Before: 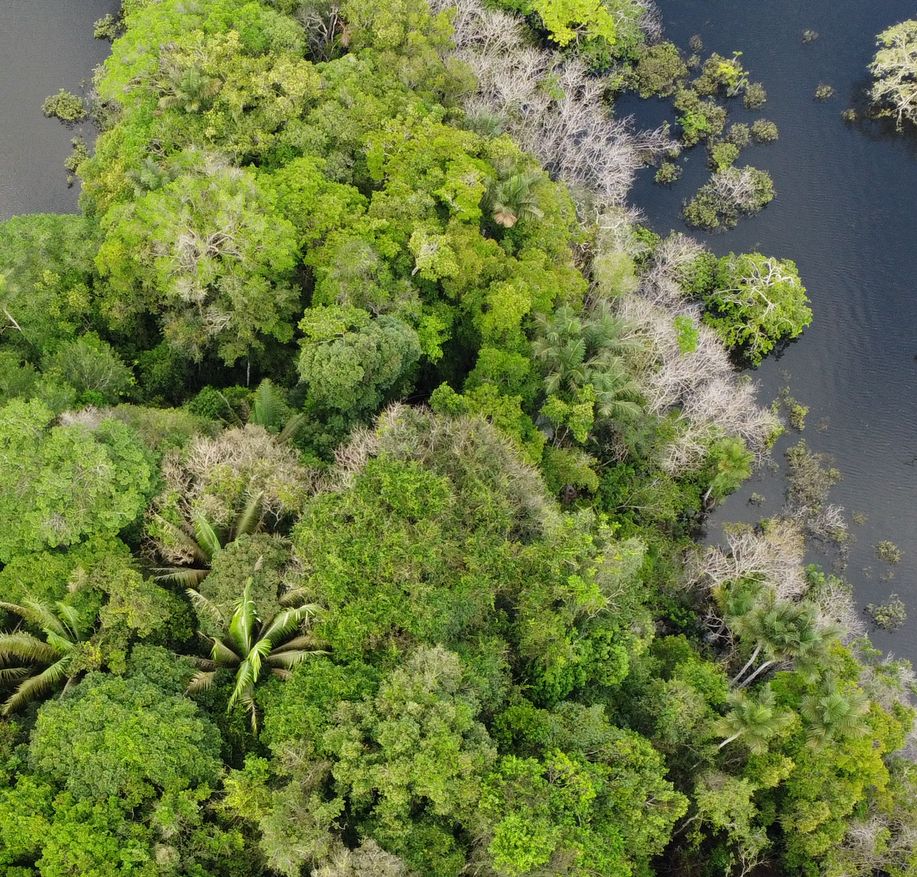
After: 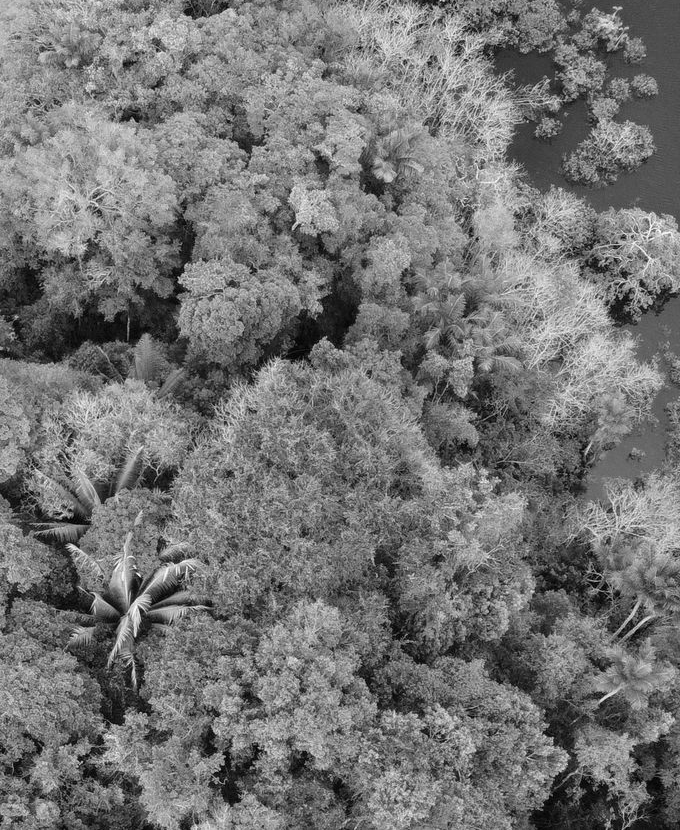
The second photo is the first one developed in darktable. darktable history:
exposure: black level correction 0, compensate exposure bias true, compensate highlight preservation false
monochrome: on, module defaults
crop and rotate: left 13.15%, top 5.251%, right 12.609%
